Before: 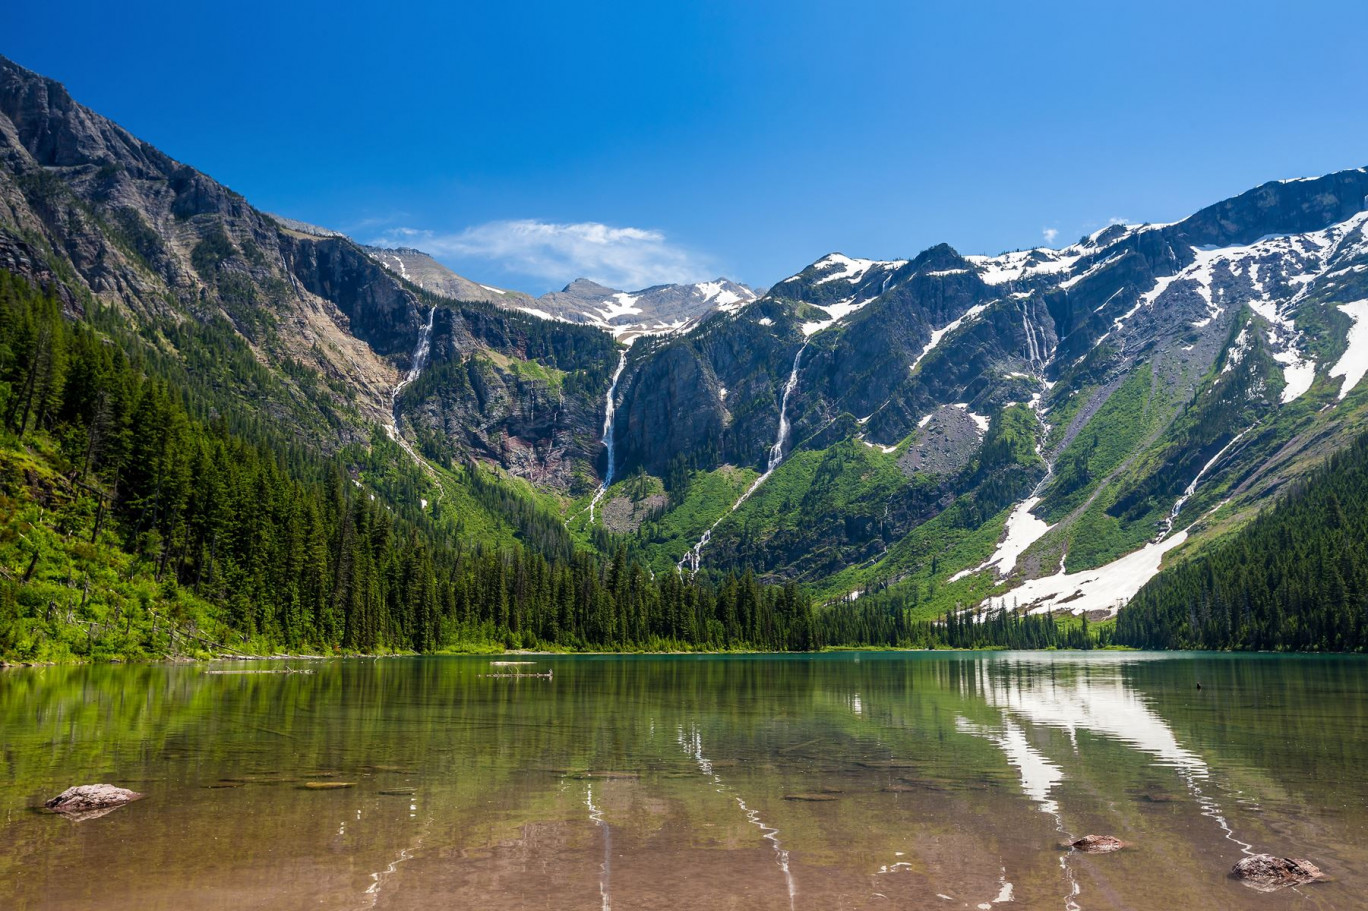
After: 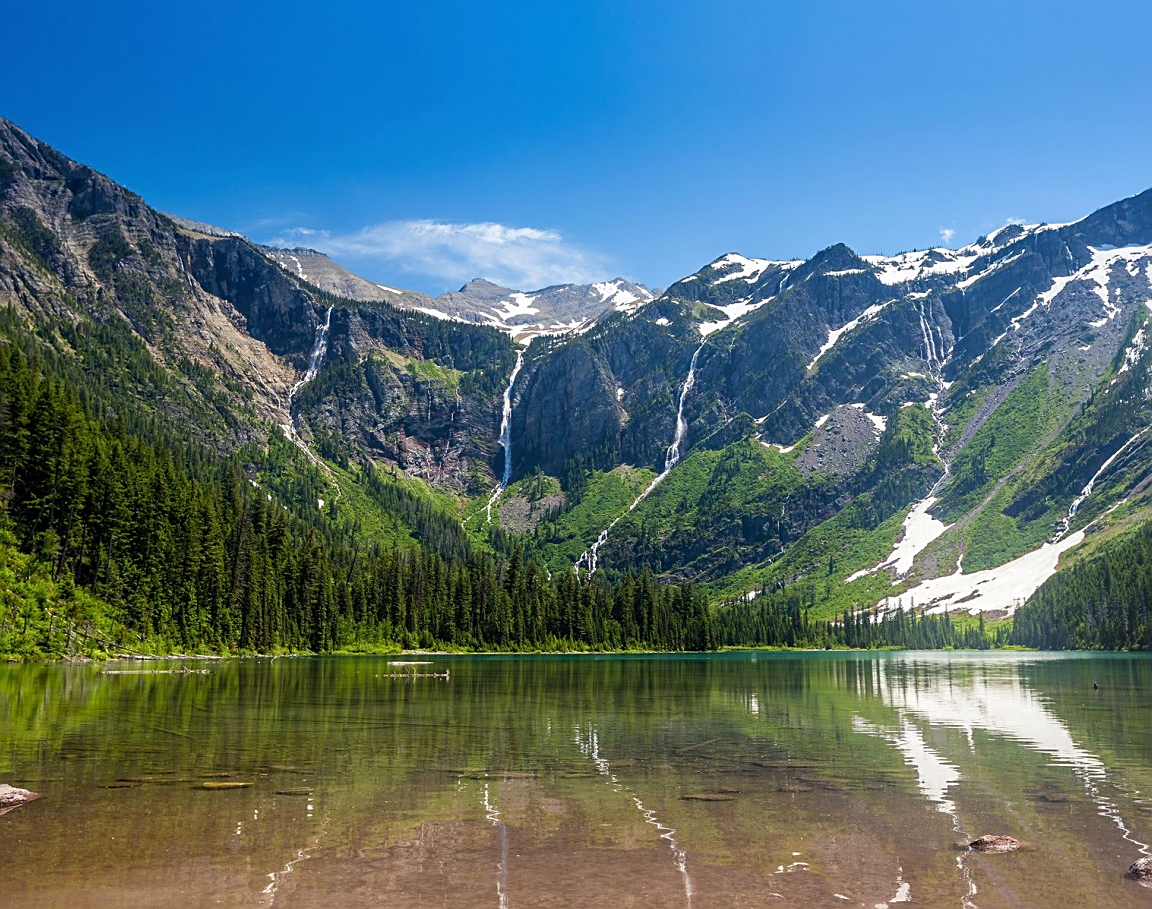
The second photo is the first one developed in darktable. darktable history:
crop: left 7.598%, right 7.873%
bloom: size 16%, threshold 98%, strength 20%
sharpen: on, module defaults
